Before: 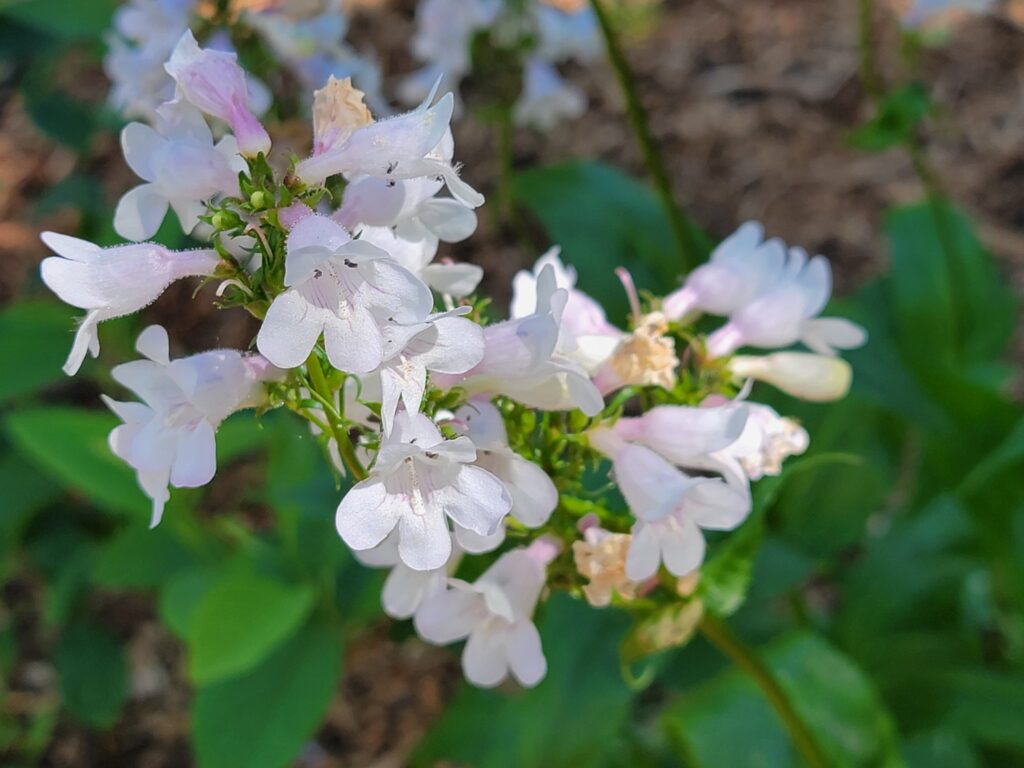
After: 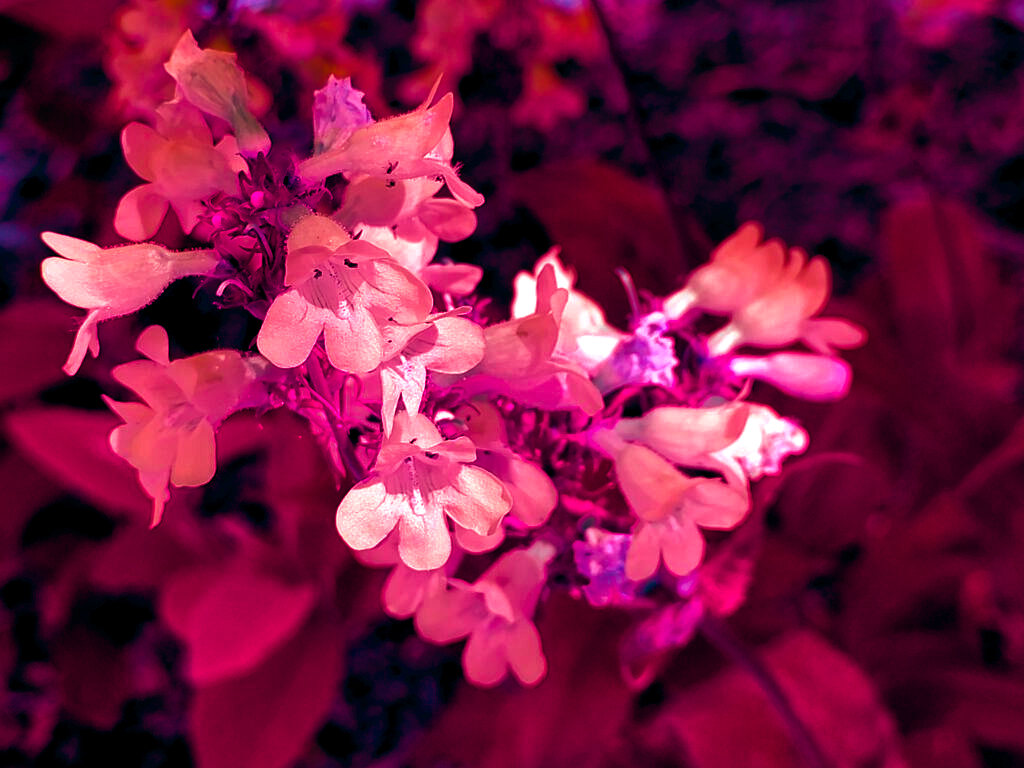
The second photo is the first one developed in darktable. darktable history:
color balance rgb: shadows lift › luminance -18.76%, shadows lift › chroma 35.44%, power › luminance -3.76%, power › hue 142.17°, highlights gain › chroma 7.5%, highlights gain › hue 184.75°, global offset › luminance -0.52%, global offset › chroma 0.91%, global offset › hue 173.36°, shadows fall-off 300%, white fulcrum 2 EV, highlights fall-off 300%, linear chroma grading › shadows 17.19%, linear chroma grading › highlights 61.12%, linear chroma grading › global chroma 50%, hue shift -150.52°, perceptual brilliance grading › global brilliance 12%, mask middle-gray fulcrum 100%, contrast gray fulcrum 38.43%, contrast 35.15%, saturation formula JzAzBz (2021)
